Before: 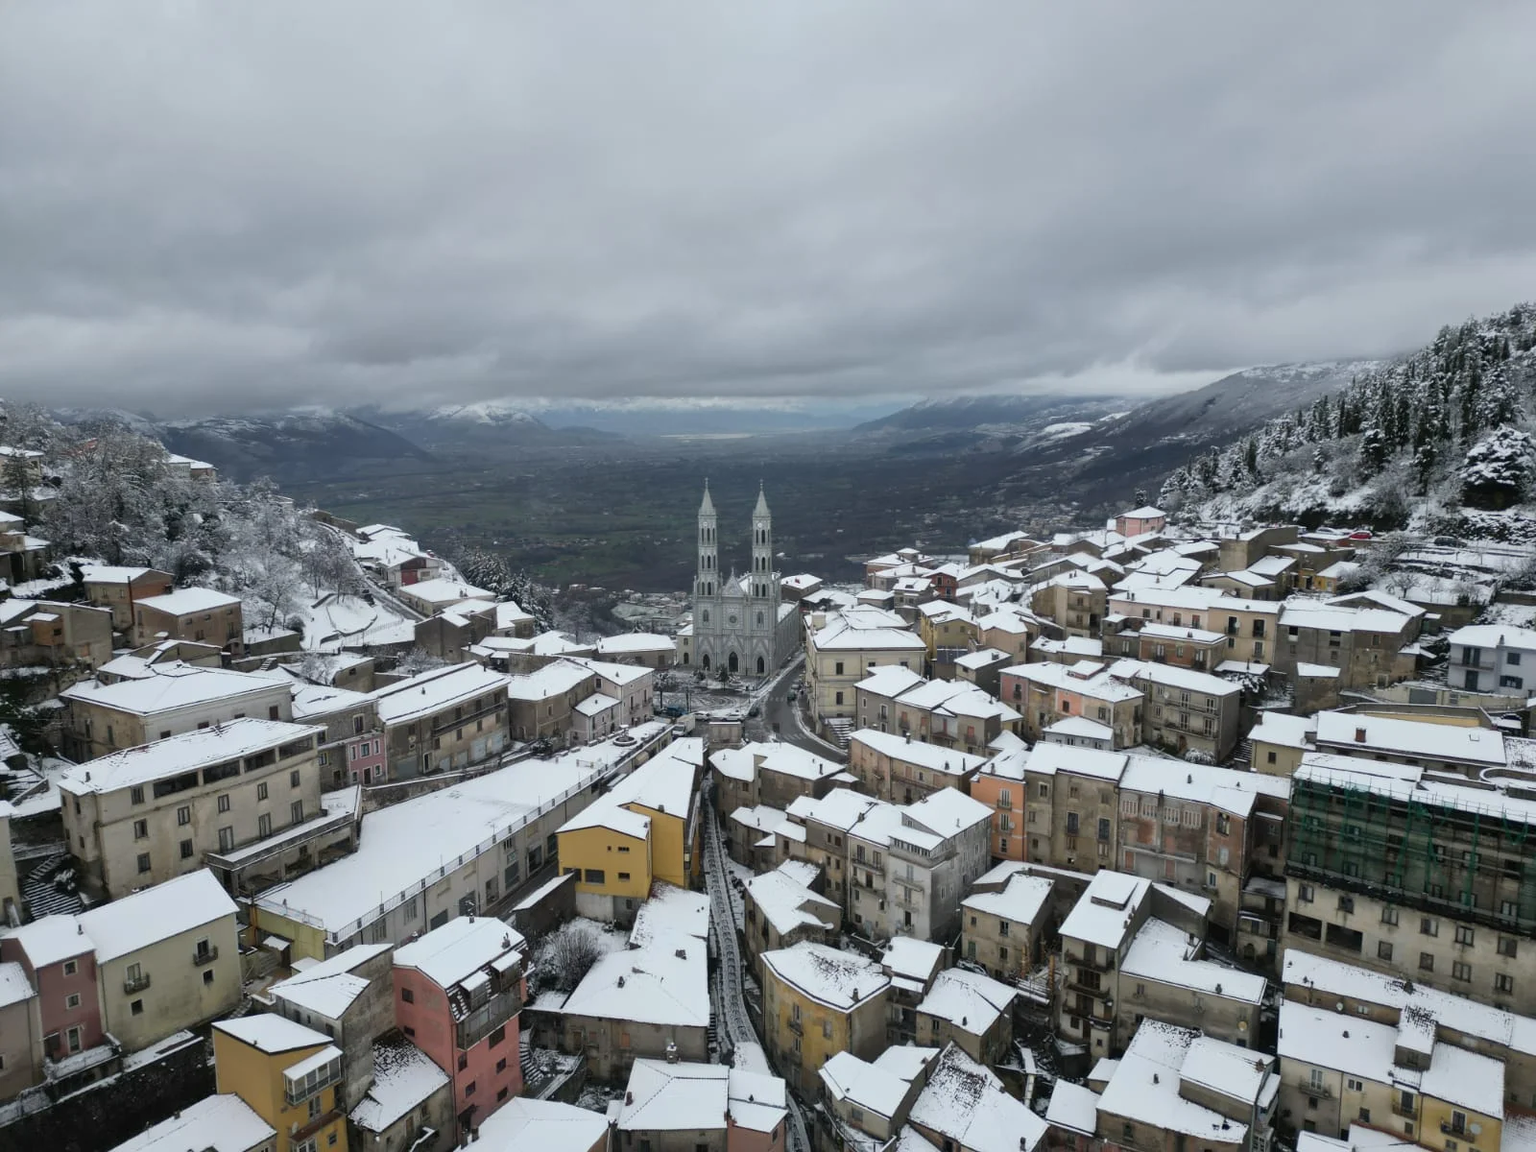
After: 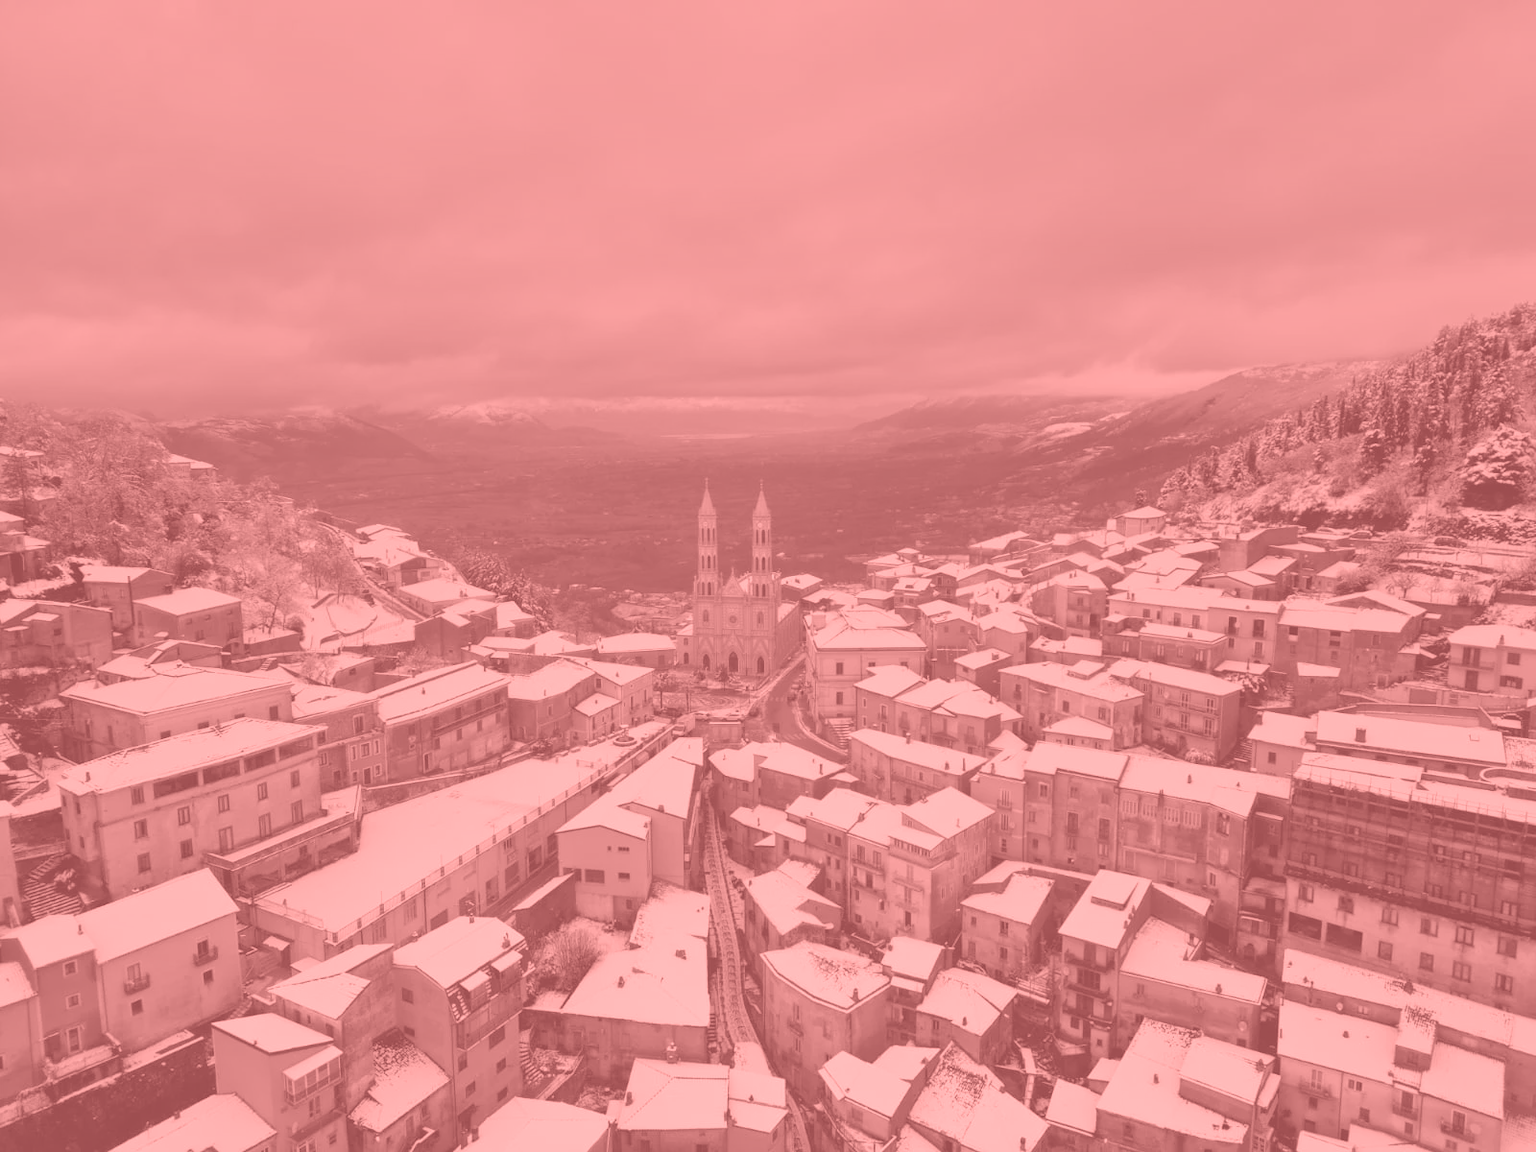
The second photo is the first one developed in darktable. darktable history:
shadows and highlights: soften with gaussian
graduated density: on, module defaults
colorize: saturation 51%, source mix 50.67%, lightness 50.67%
